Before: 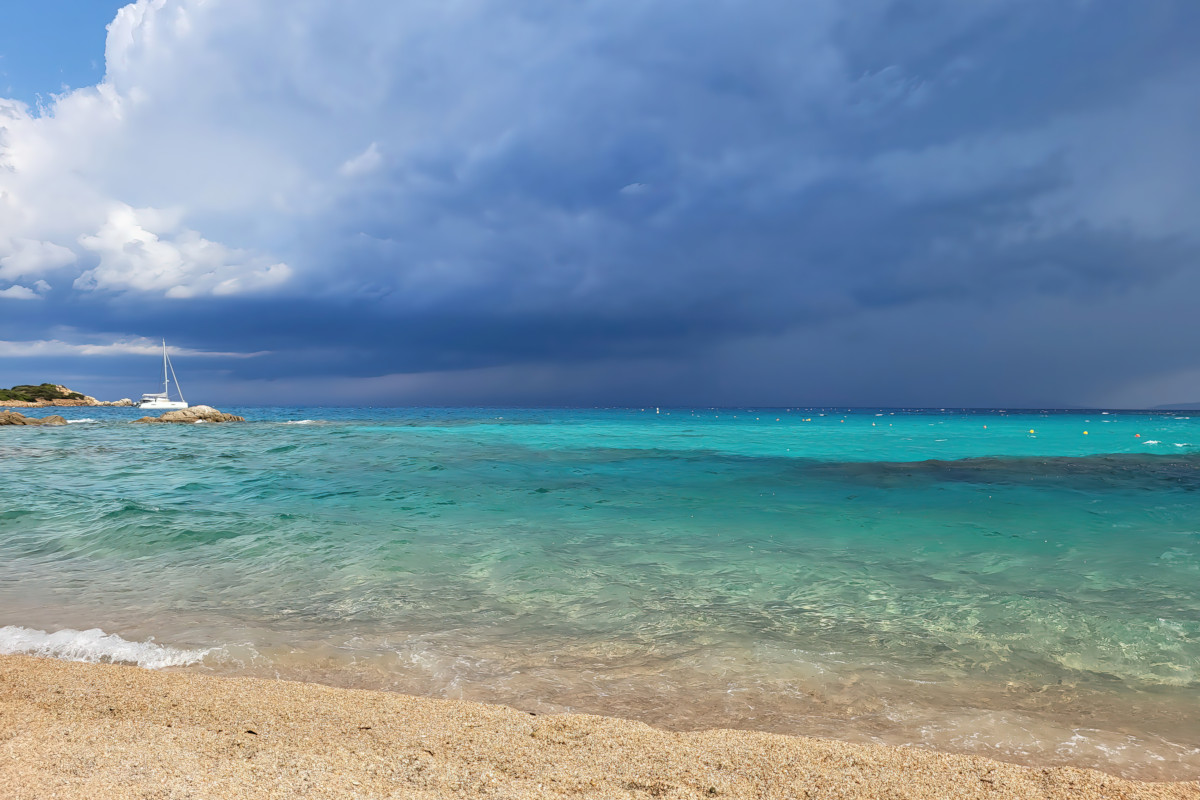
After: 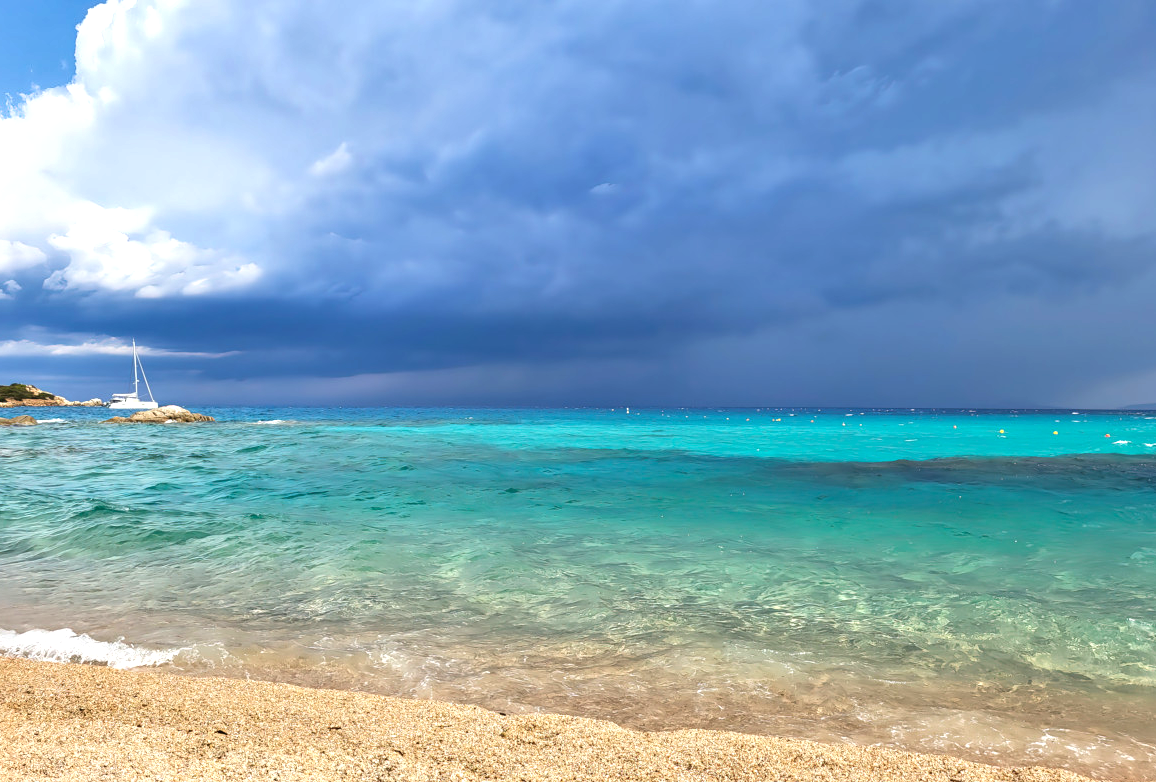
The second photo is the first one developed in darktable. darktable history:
exposure: exposure 0.6 EV, compensate highlight preservation false
shadows and highlights: shadows 49, highlights -41, soften with gaussian
velvia: strength 9.25%
crop and rotate: left 2.536%, right 1.107%, bottom 2.246%
